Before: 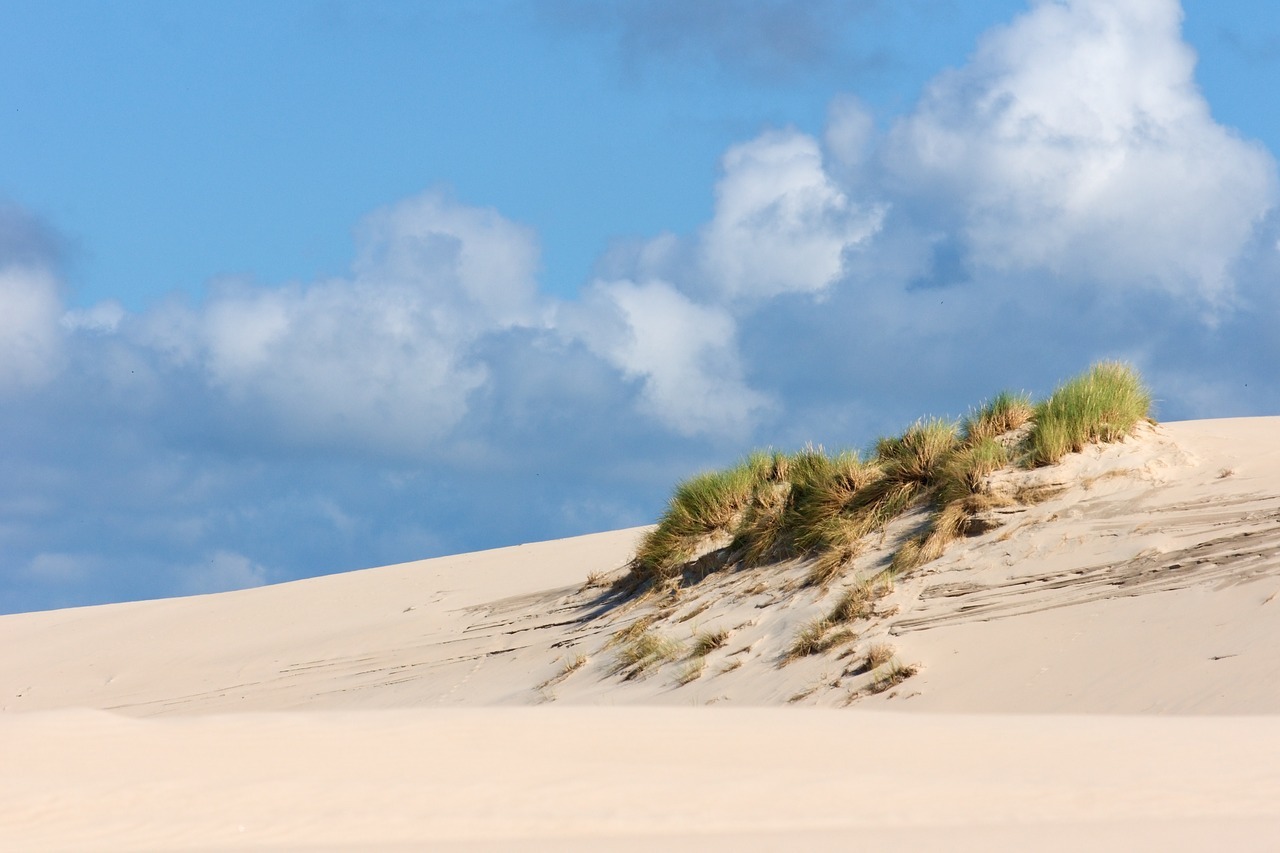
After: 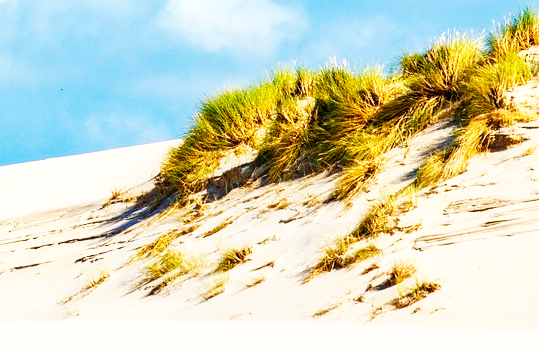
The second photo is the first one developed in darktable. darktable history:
local contrast: on, module defaults
crop: left 37.221%, top 45.169%, right 20.63%, bottom 13.777%
sharpen: amount 0.2
base curve: curves: ch0 [(0, 0) (0.007, 0.004) (0.027, 0.03) (0.046, 0.07) (0.207, 0.54) (0.442, 0.872) (0.673, 0.972) (1, 1)], preserve colors none
color balance rgb: linear chroma grading › global chroma 15%, perceptual saturation grading › global saturation 30%
